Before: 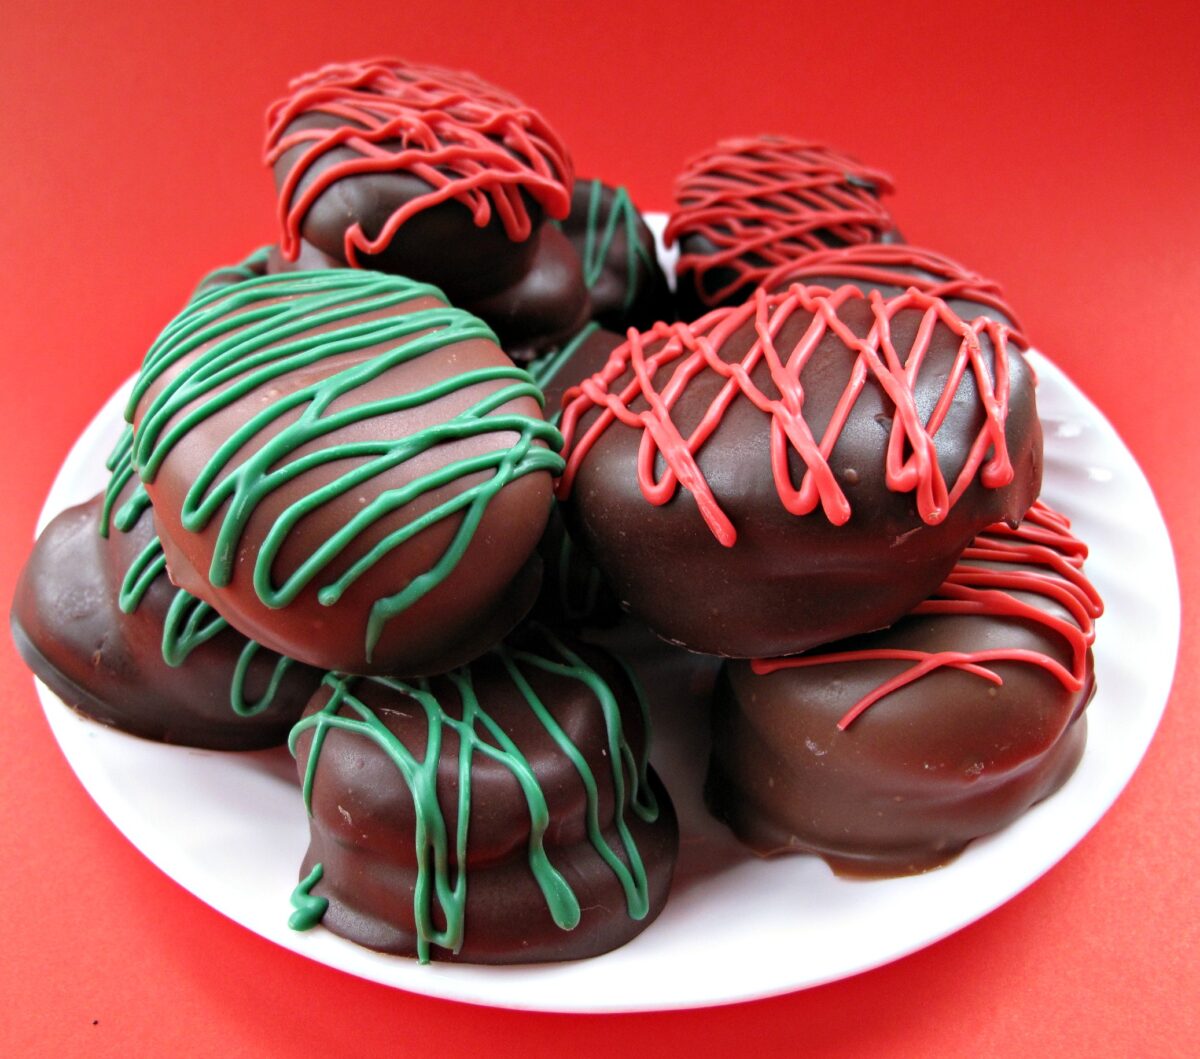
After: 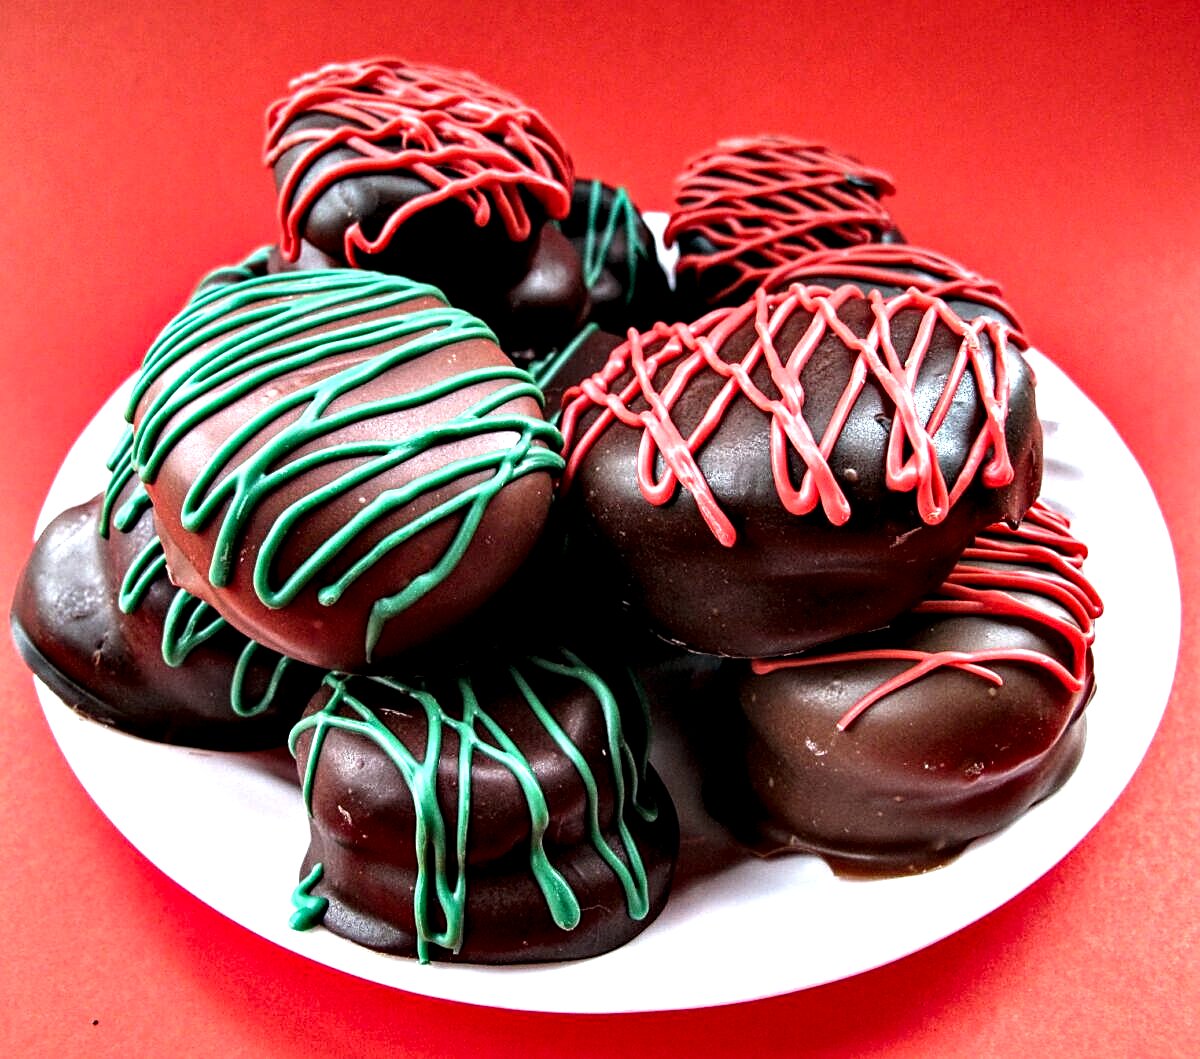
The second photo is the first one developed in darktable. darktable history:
tone equalizer: -8 EV -0.392 EV, -7 EV -0.42 EV, -6 EV -0.363 EV, -5 EV -0.221 EV, -3 EV 0.205 EV, -2 EV 0.347 EV, -1 EV 0.408 EV, +0 EV 0.445 EV, edges refinement/feathering 500, mask exposure compensation -1.57 EV, preserve details no
sharpen: on, module defaults
local contrast: detail 150%
contrast equalizer: y [[0.6 ×6], [0.55 ×6], [0 ×6], [0 ×6], [0 ×6]]
